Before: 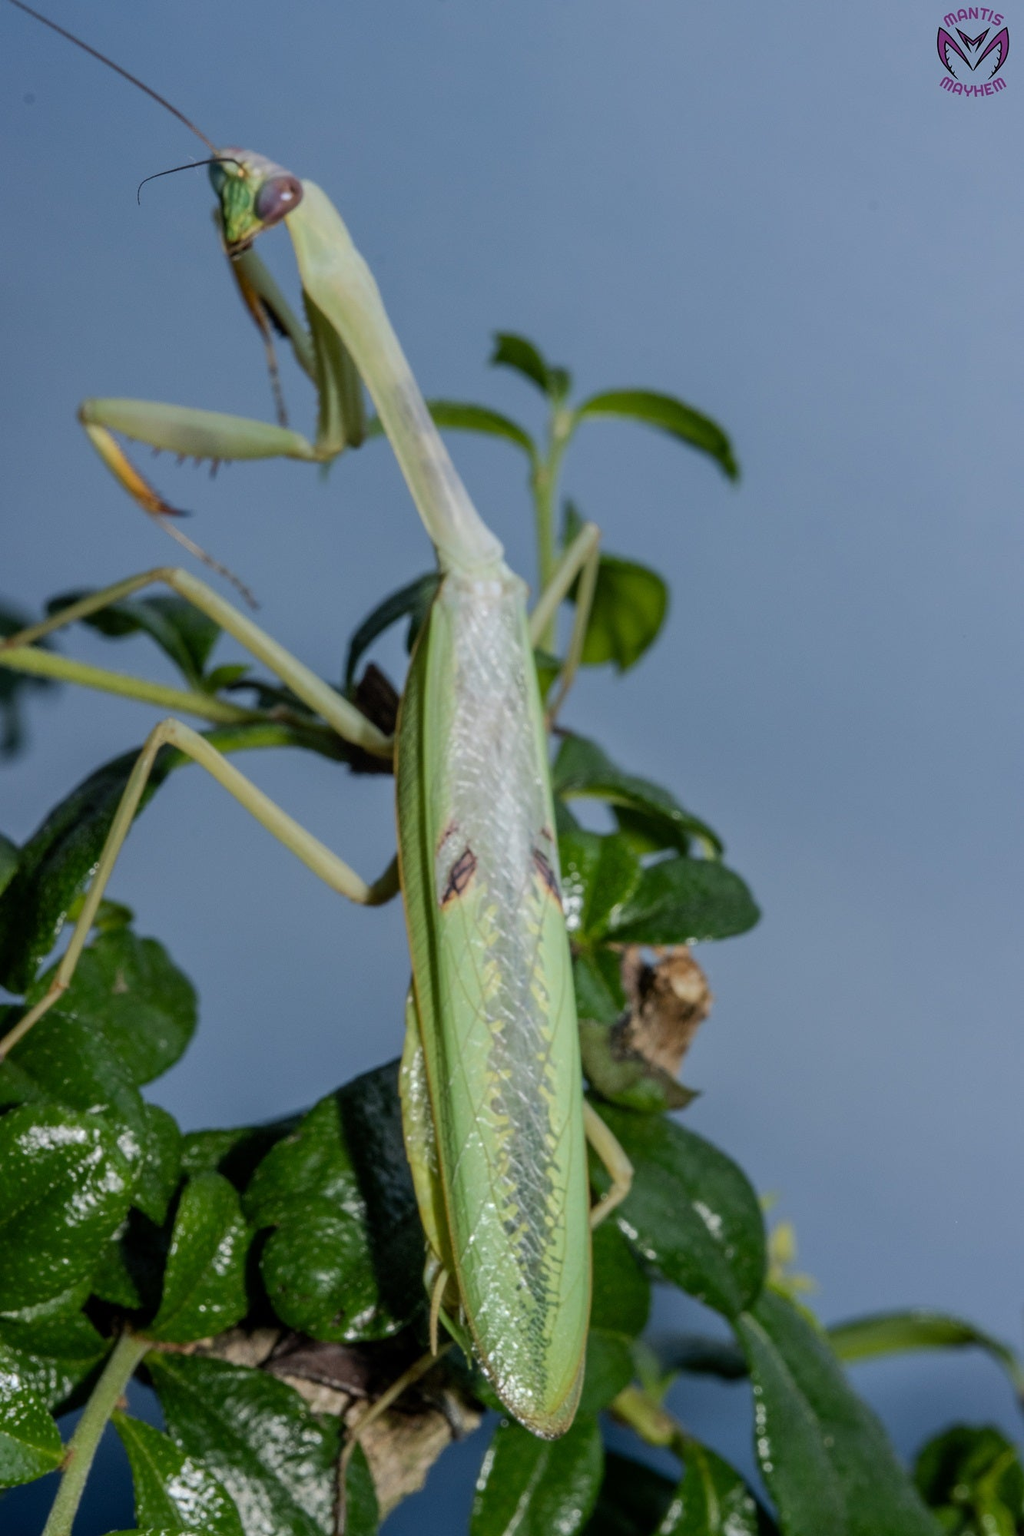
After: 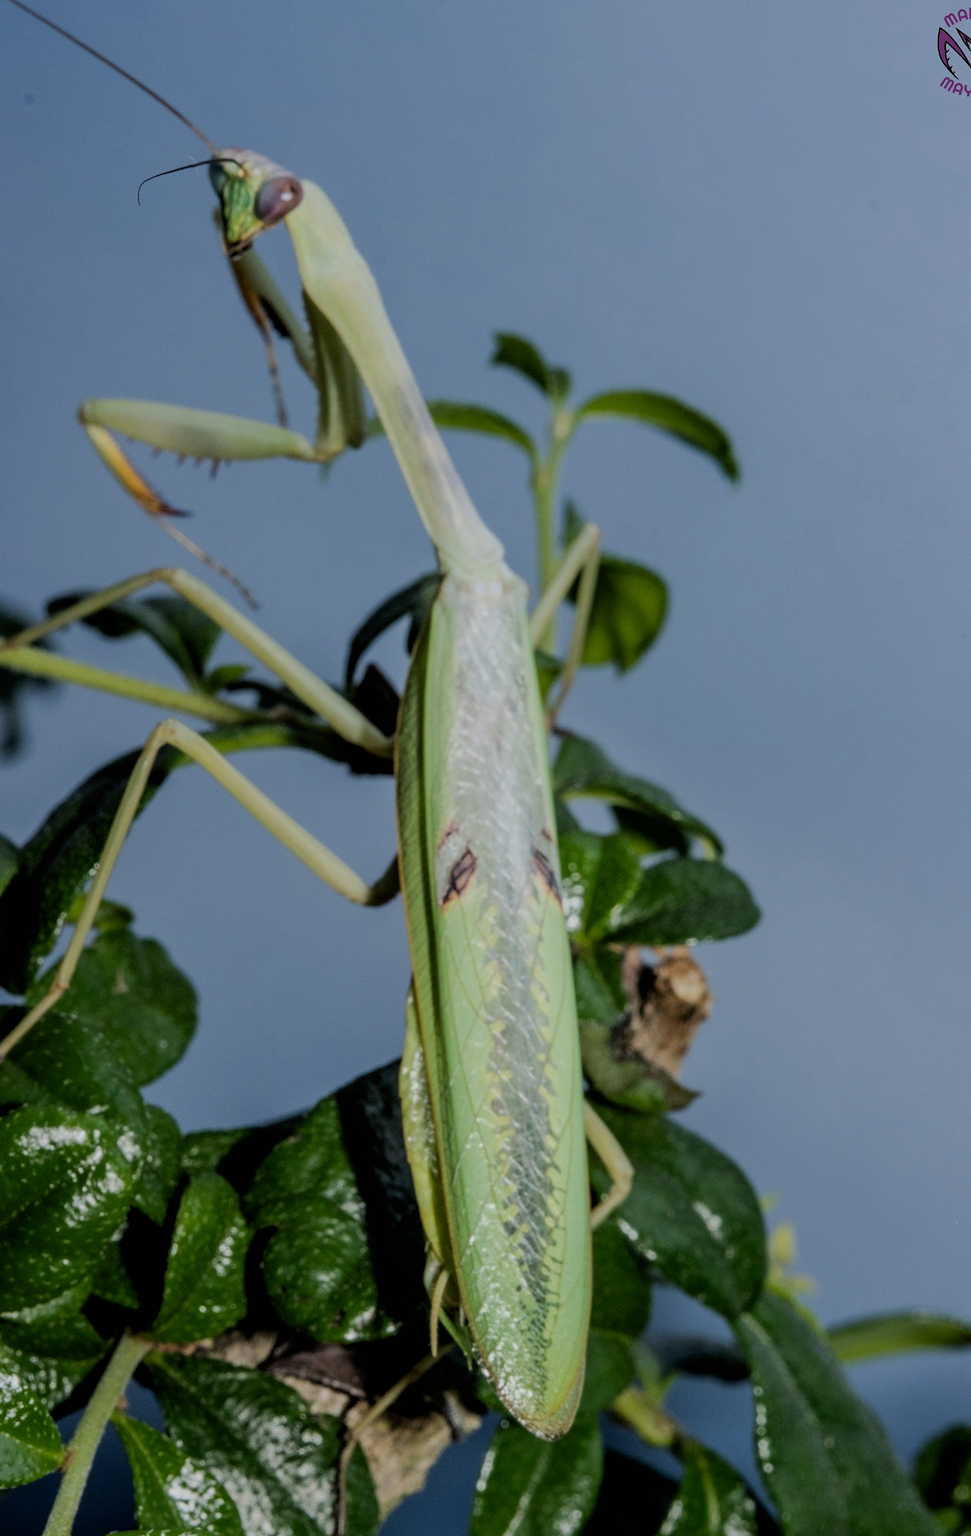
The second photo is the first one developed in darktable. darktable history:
crop and rotate: right 5.167%
filmic rgb: black relative exposure -7.65 EV, white relative exposure 4.56 EV, hardness 3.61
color balance: on, module defaults
rgb curve: curves: ch0 [(0, 0) (0.078, 0.051) (0.929, 0.956) (1, 1)], compensate middle gray true
